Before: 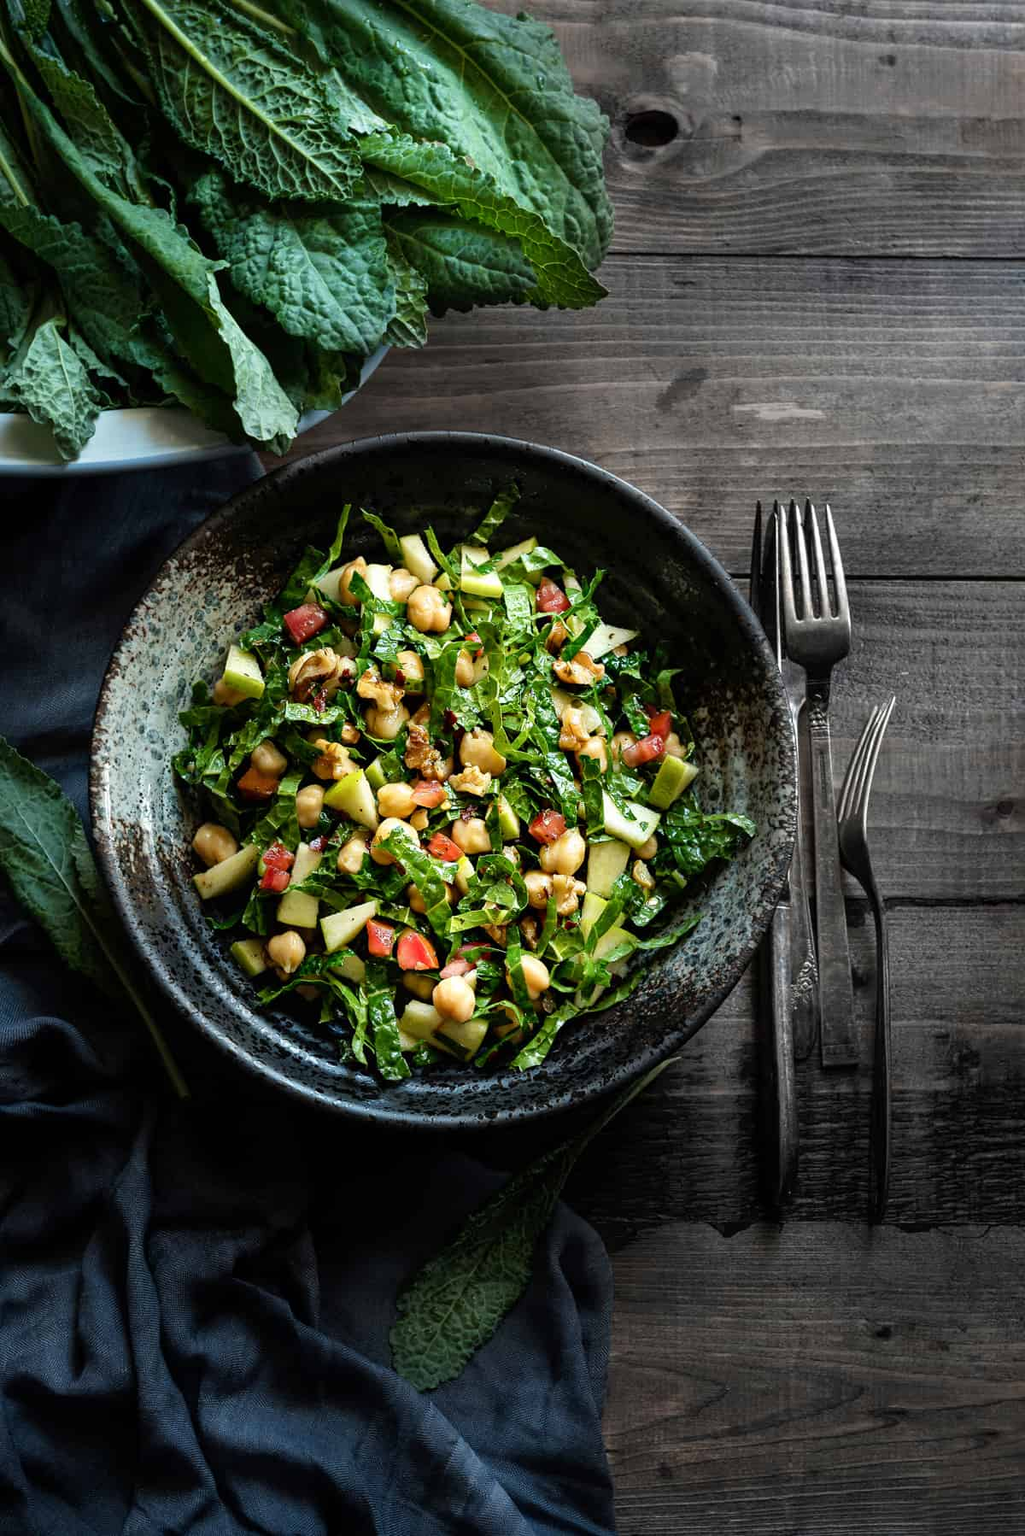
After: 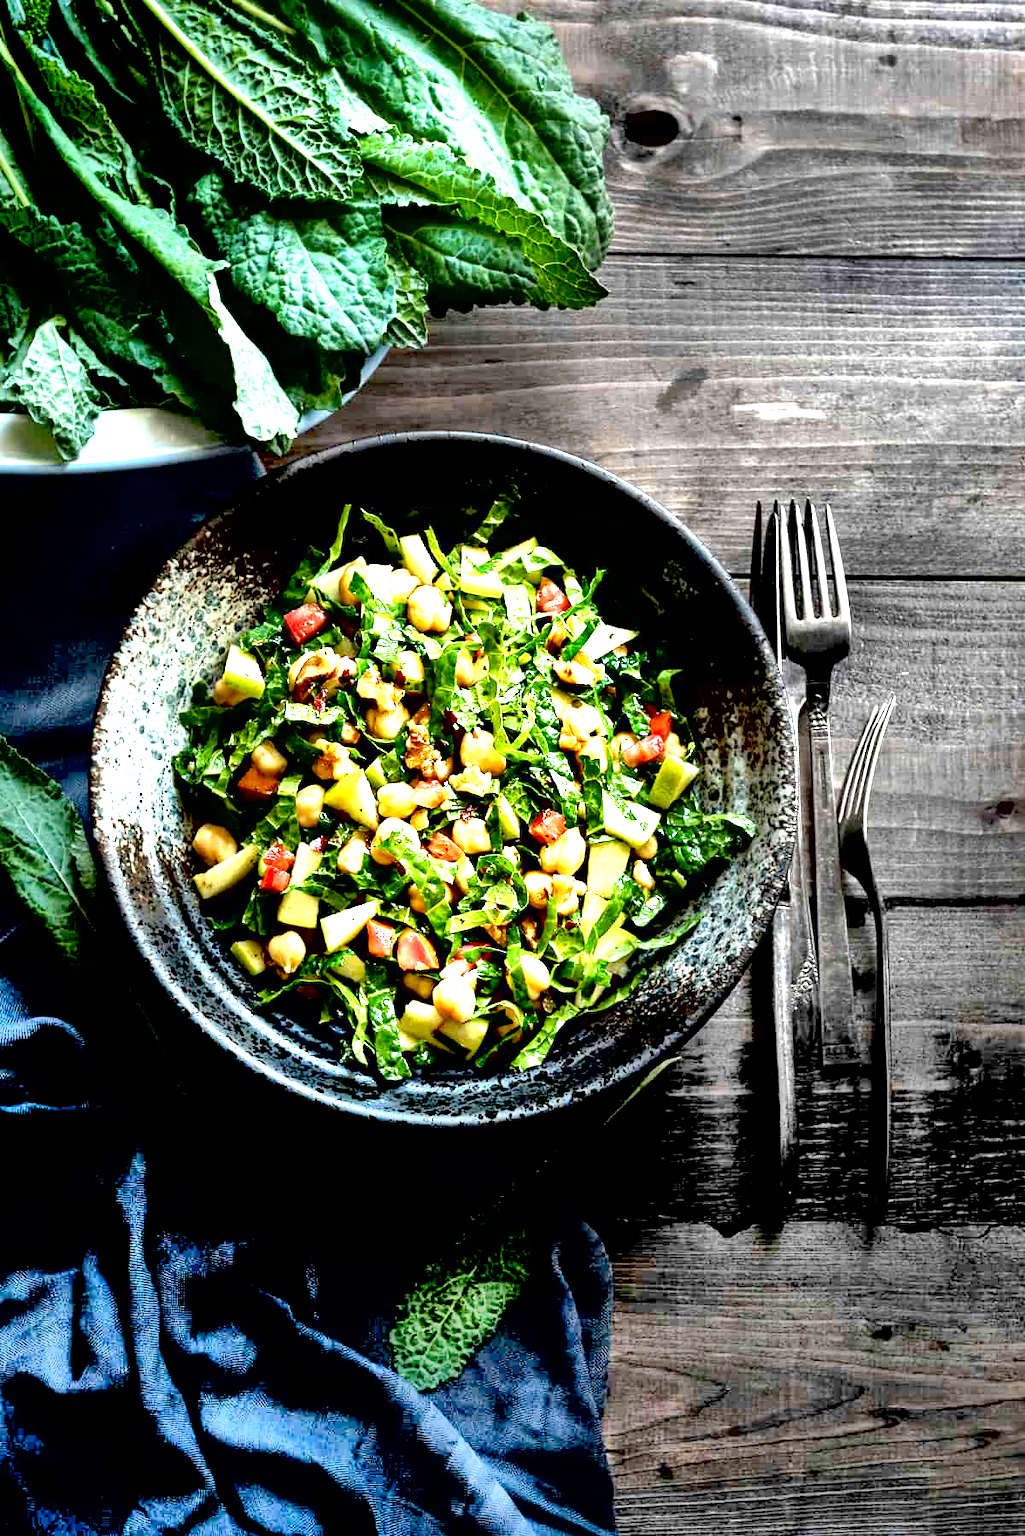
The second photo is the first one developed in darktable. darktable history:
color correction: highlights b* 0.019
contrast brightness saturation: saturation -0.057
shadows and highlights: shadows 58.63, highlights -60.47, soften with gaussian
exposure: black level correction 0.014, exposure 1.787 EV, compensate highlight preservation false
